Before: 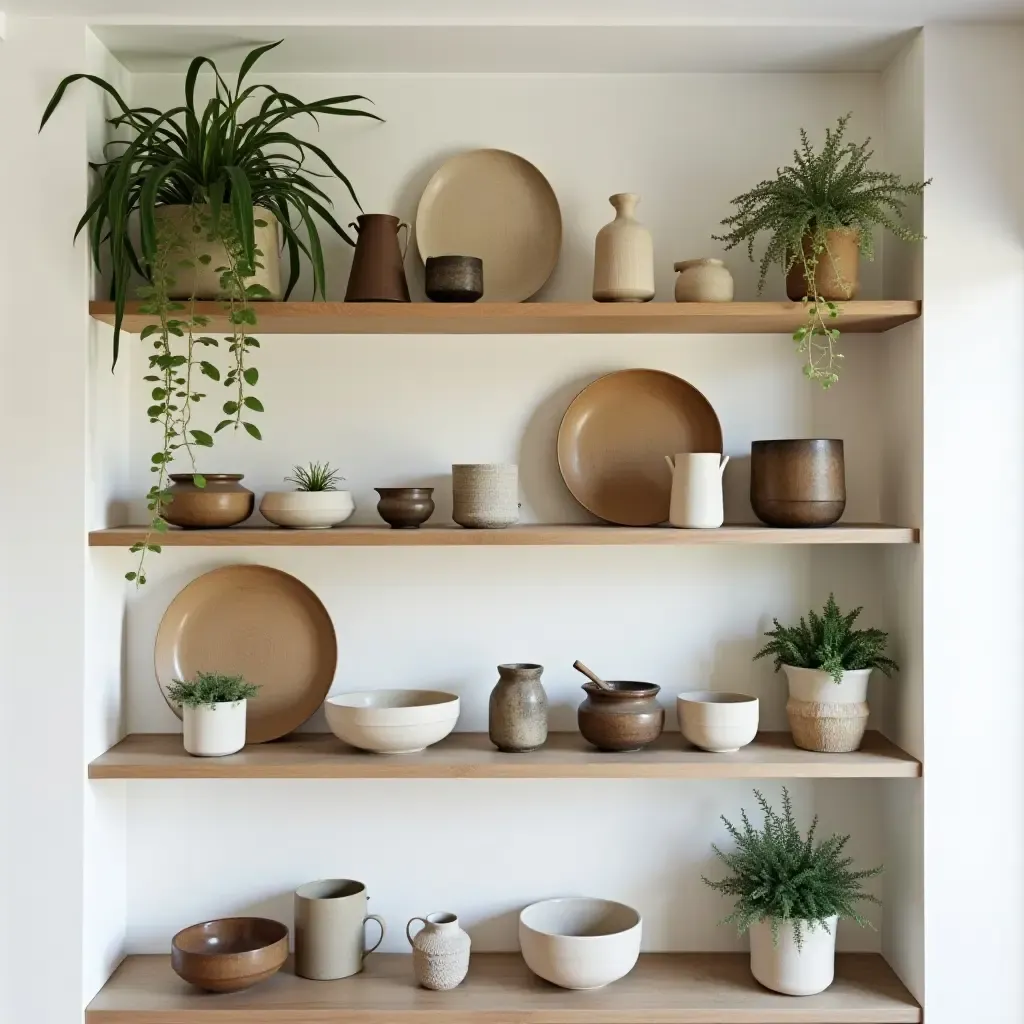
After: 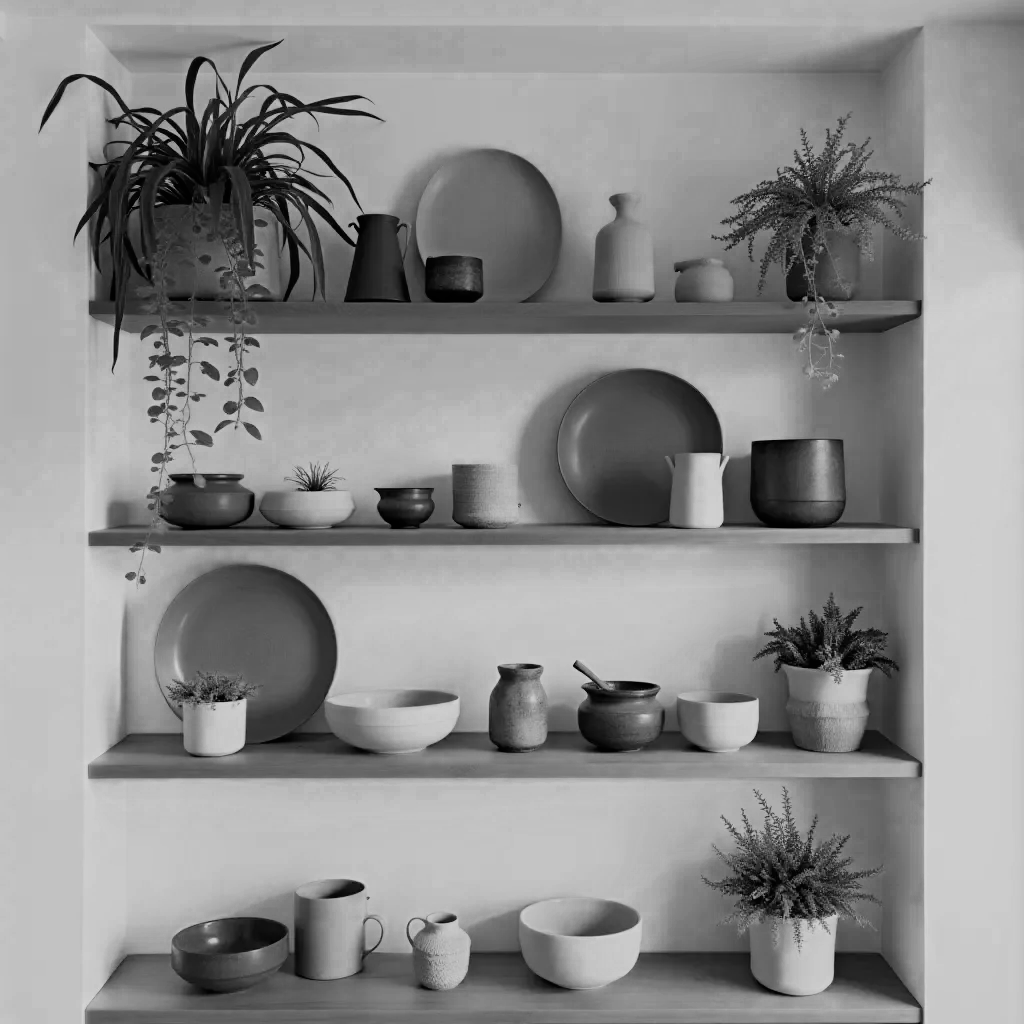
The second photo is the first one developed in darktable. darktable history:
filmic rgb: black relative exposure -7.65 EV, white relative exposure 4.56 EV, threshold 2.97 EV, hardness 3.61, add noise in highlights 0.002, preserve chrominance luminance Y, color science v3 (2019), use custom middle-gray values true, contrast in highlights soft, enable highlight reconstruction true
color zones: curves: ch0 [(0.002, 0.429) (0.121, 0.212) (0.198, 0.113) (0.276, 0.344) (0.331, 0.541) (0.41, 0.56) (0.482, 0.289) (0.619, 0.227) (0.721, 0.18) (0.821, 0.435) (0.928, 0.555) (1, 0.587)]; ch1 [(0, 0) (0.143, 0) (0.286, 0) (0.429, 0) (0.571, 0) (0.714, 0) (0.857, 0)]
